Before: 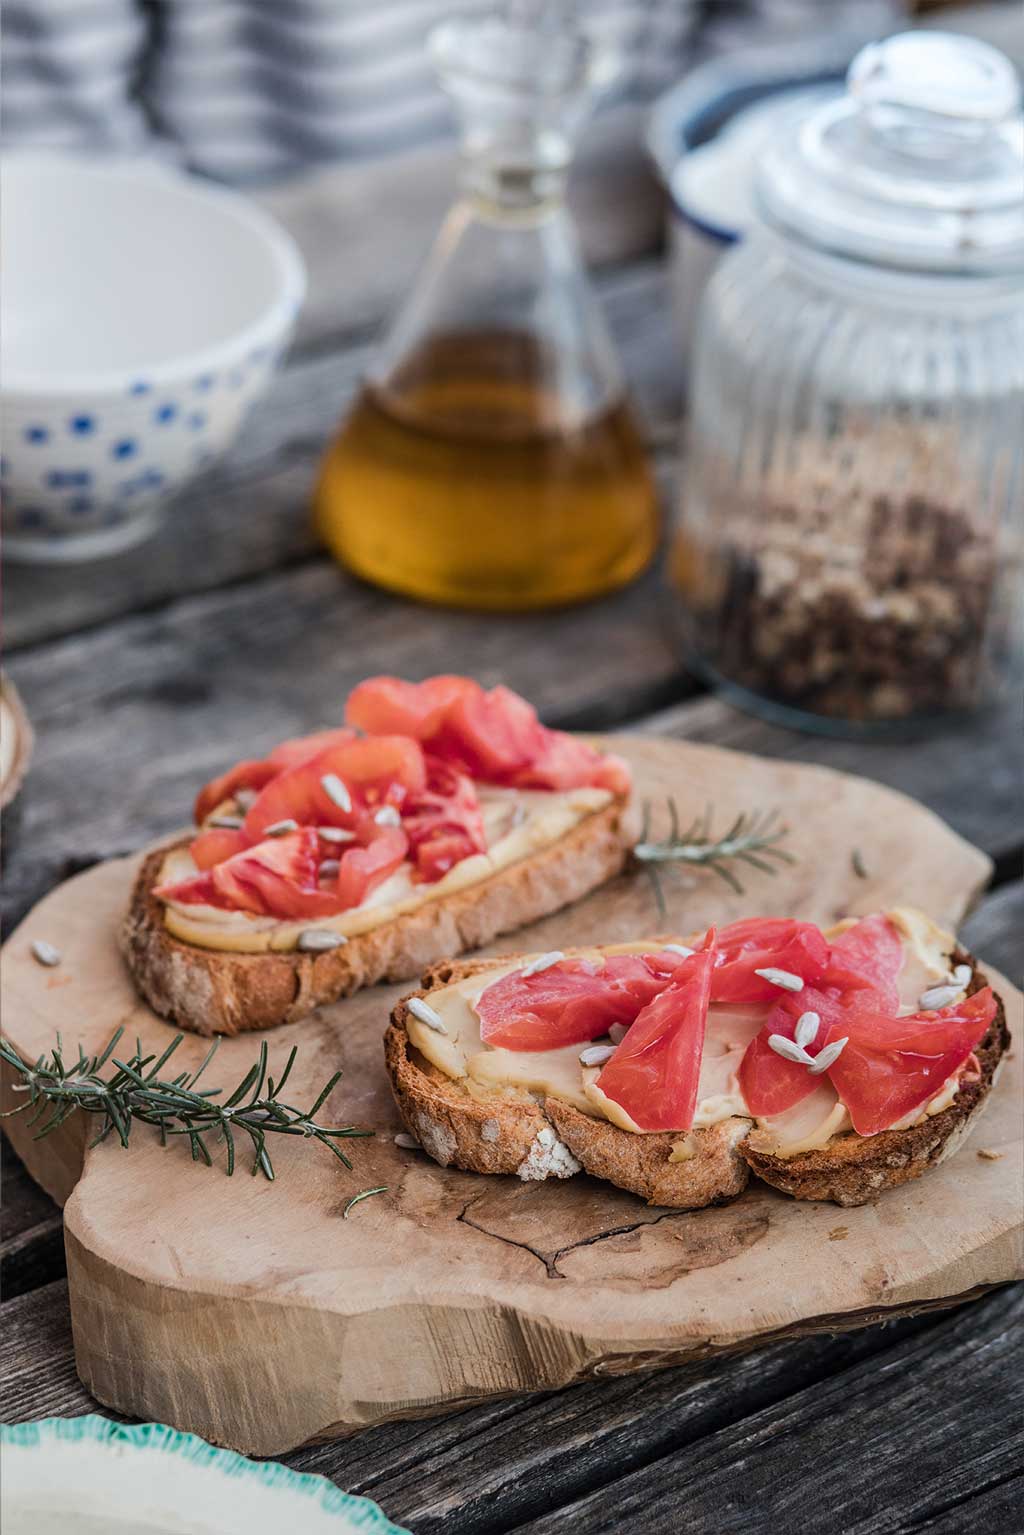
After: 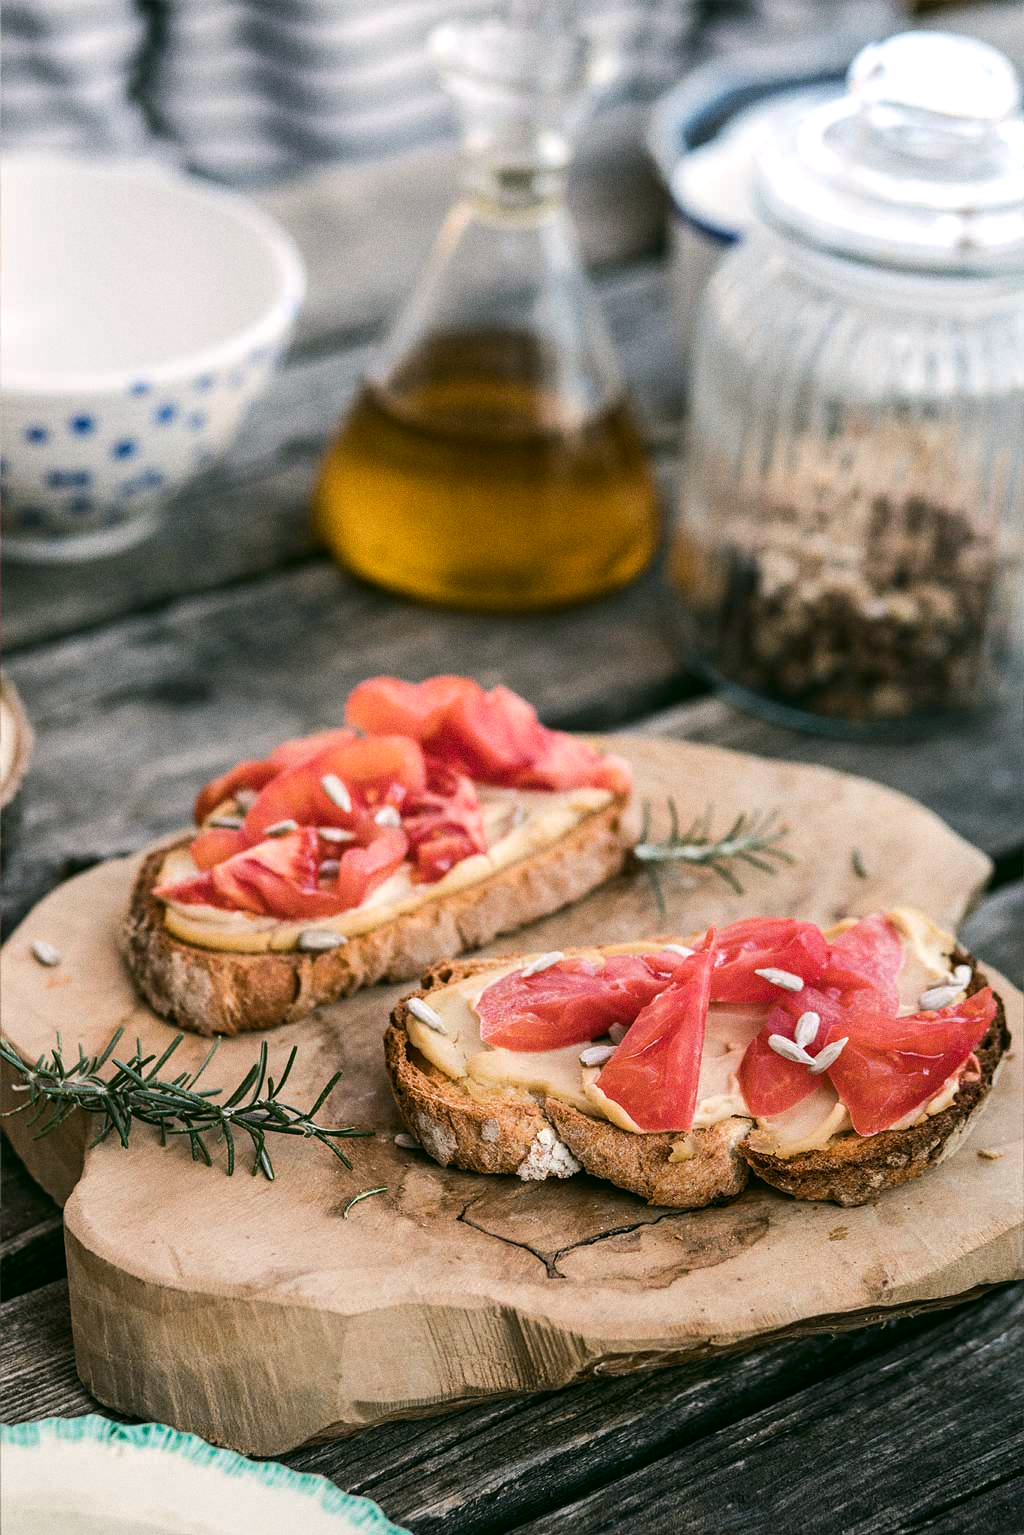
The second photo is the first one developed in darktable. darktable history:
color correction: highlights a* 4.02, highlights b* 4.98, shadows a* -7.55, shadows b* 4.98
grain: coarseness 0.09 ISO
tone equalizer: -8 EV -0.417 EV, -7 EV -0.389 EV, -6 EV -0.333 EV, -5 EV -0.222 EV, -3 EV 0.222 EV, -2 EV 0.333 EV, -1 EV 0.389 EV, +0 EV 0.417 EV, edges refinement/feathering 500, mask exposure compensation -1.57 EV, preserve details no
